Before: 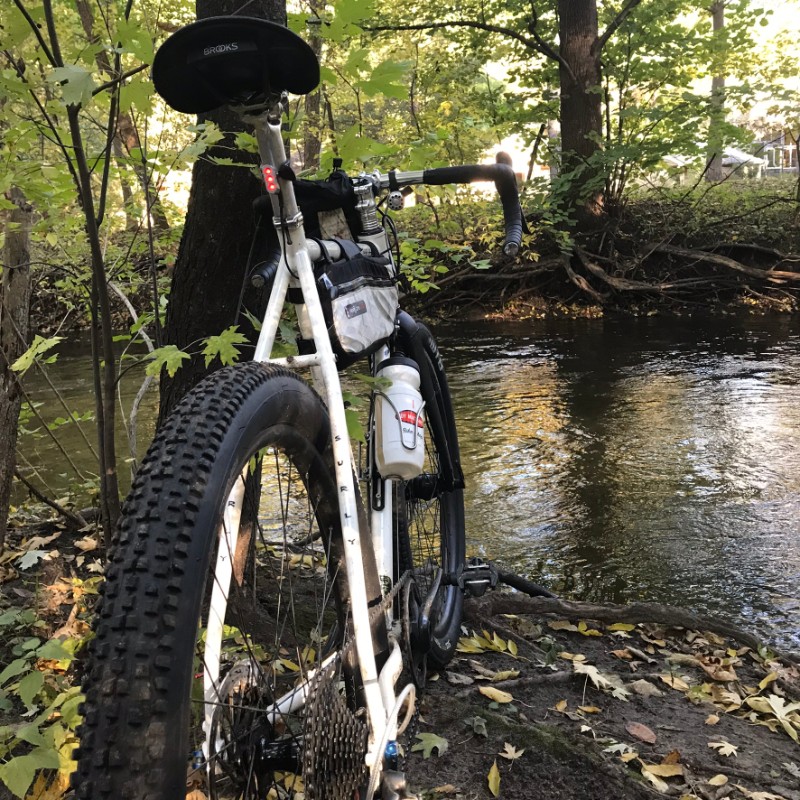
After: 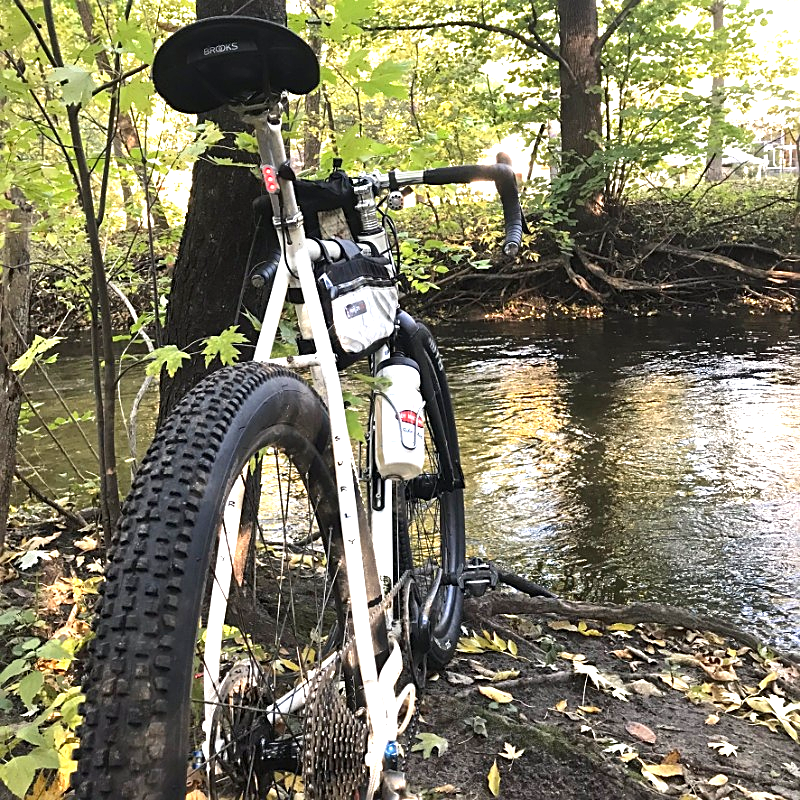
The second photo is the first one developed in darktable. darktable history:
exposure: black level correction 0, exposure 1.125 EV, compensate exposure bias true, compensate highlight preservation false
sharpen: on, module defaults
